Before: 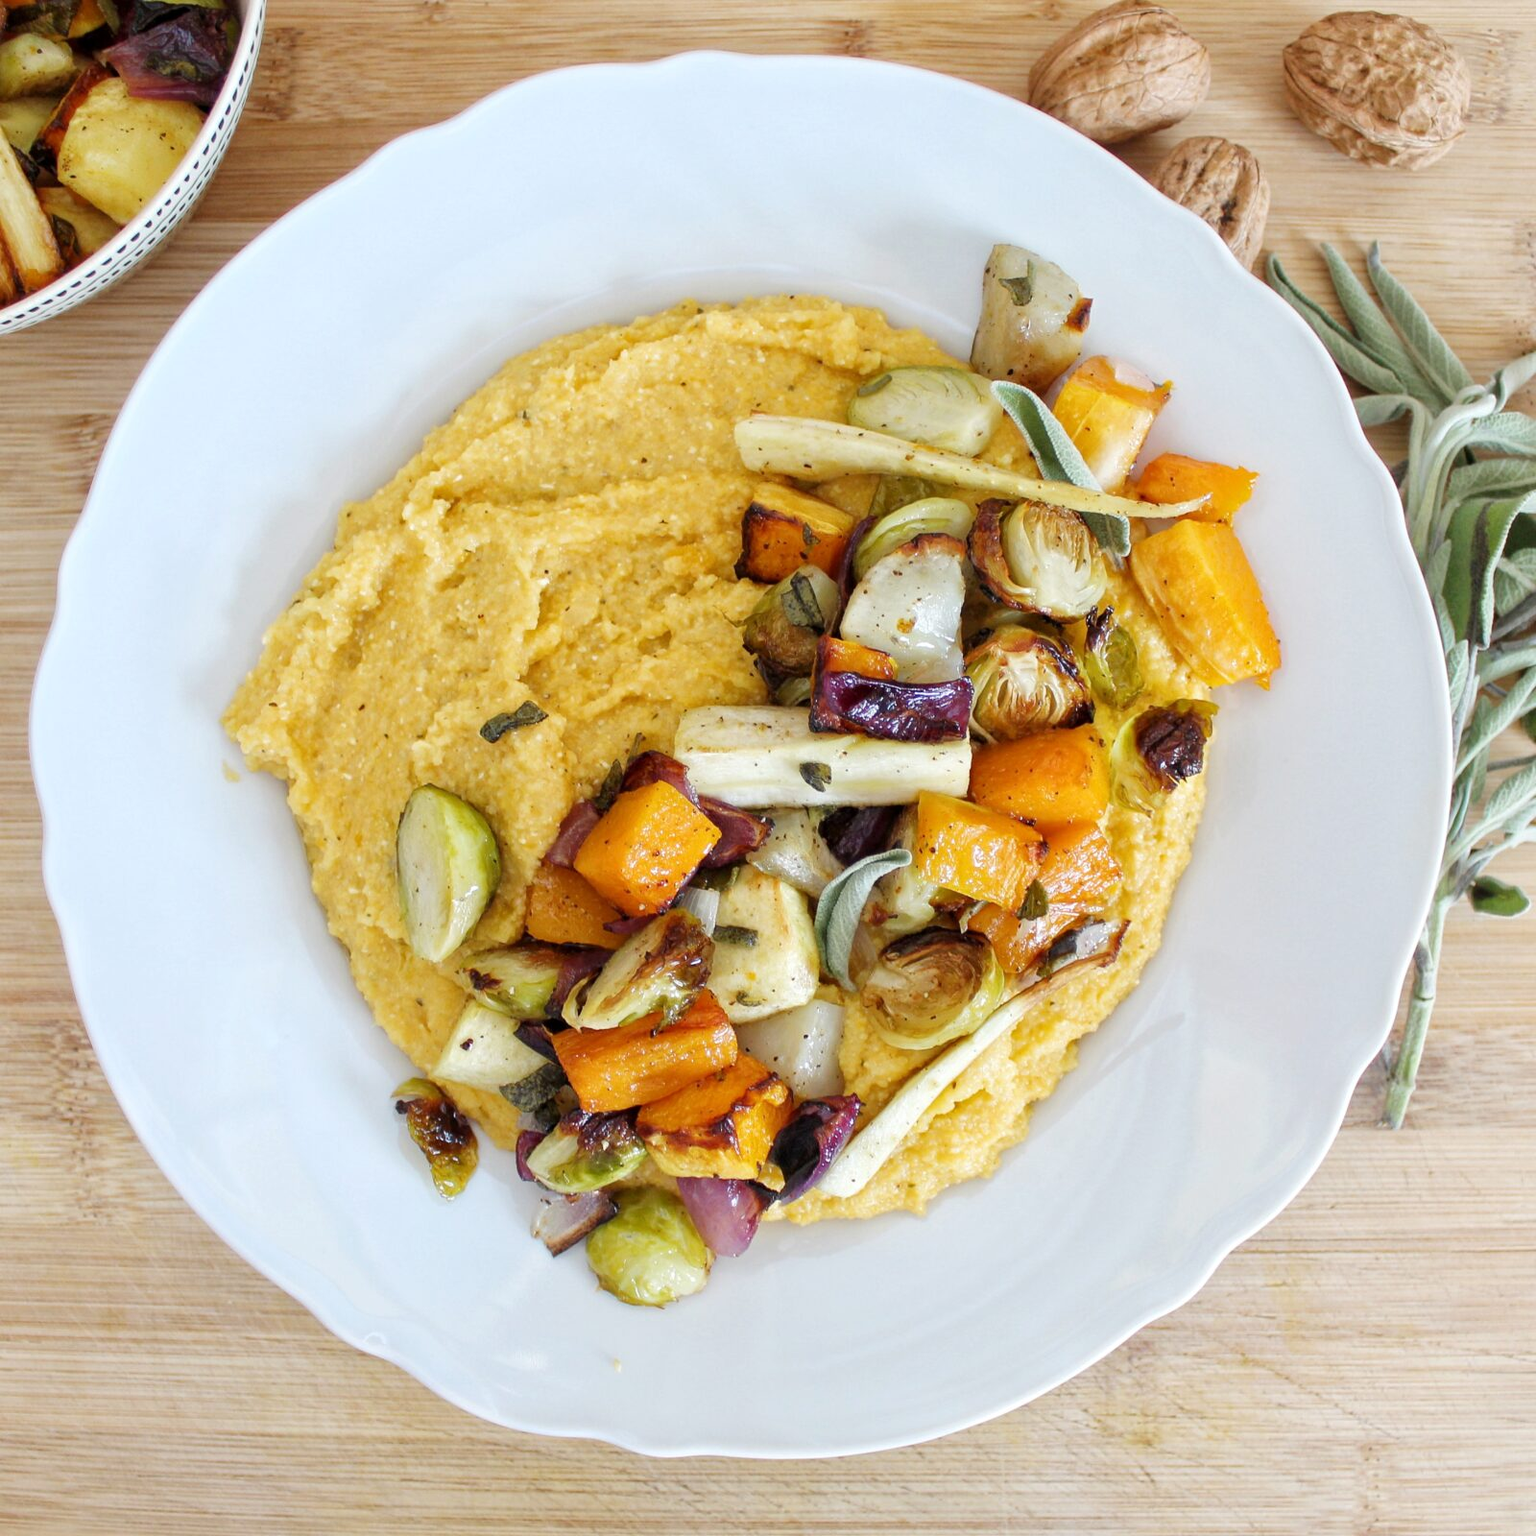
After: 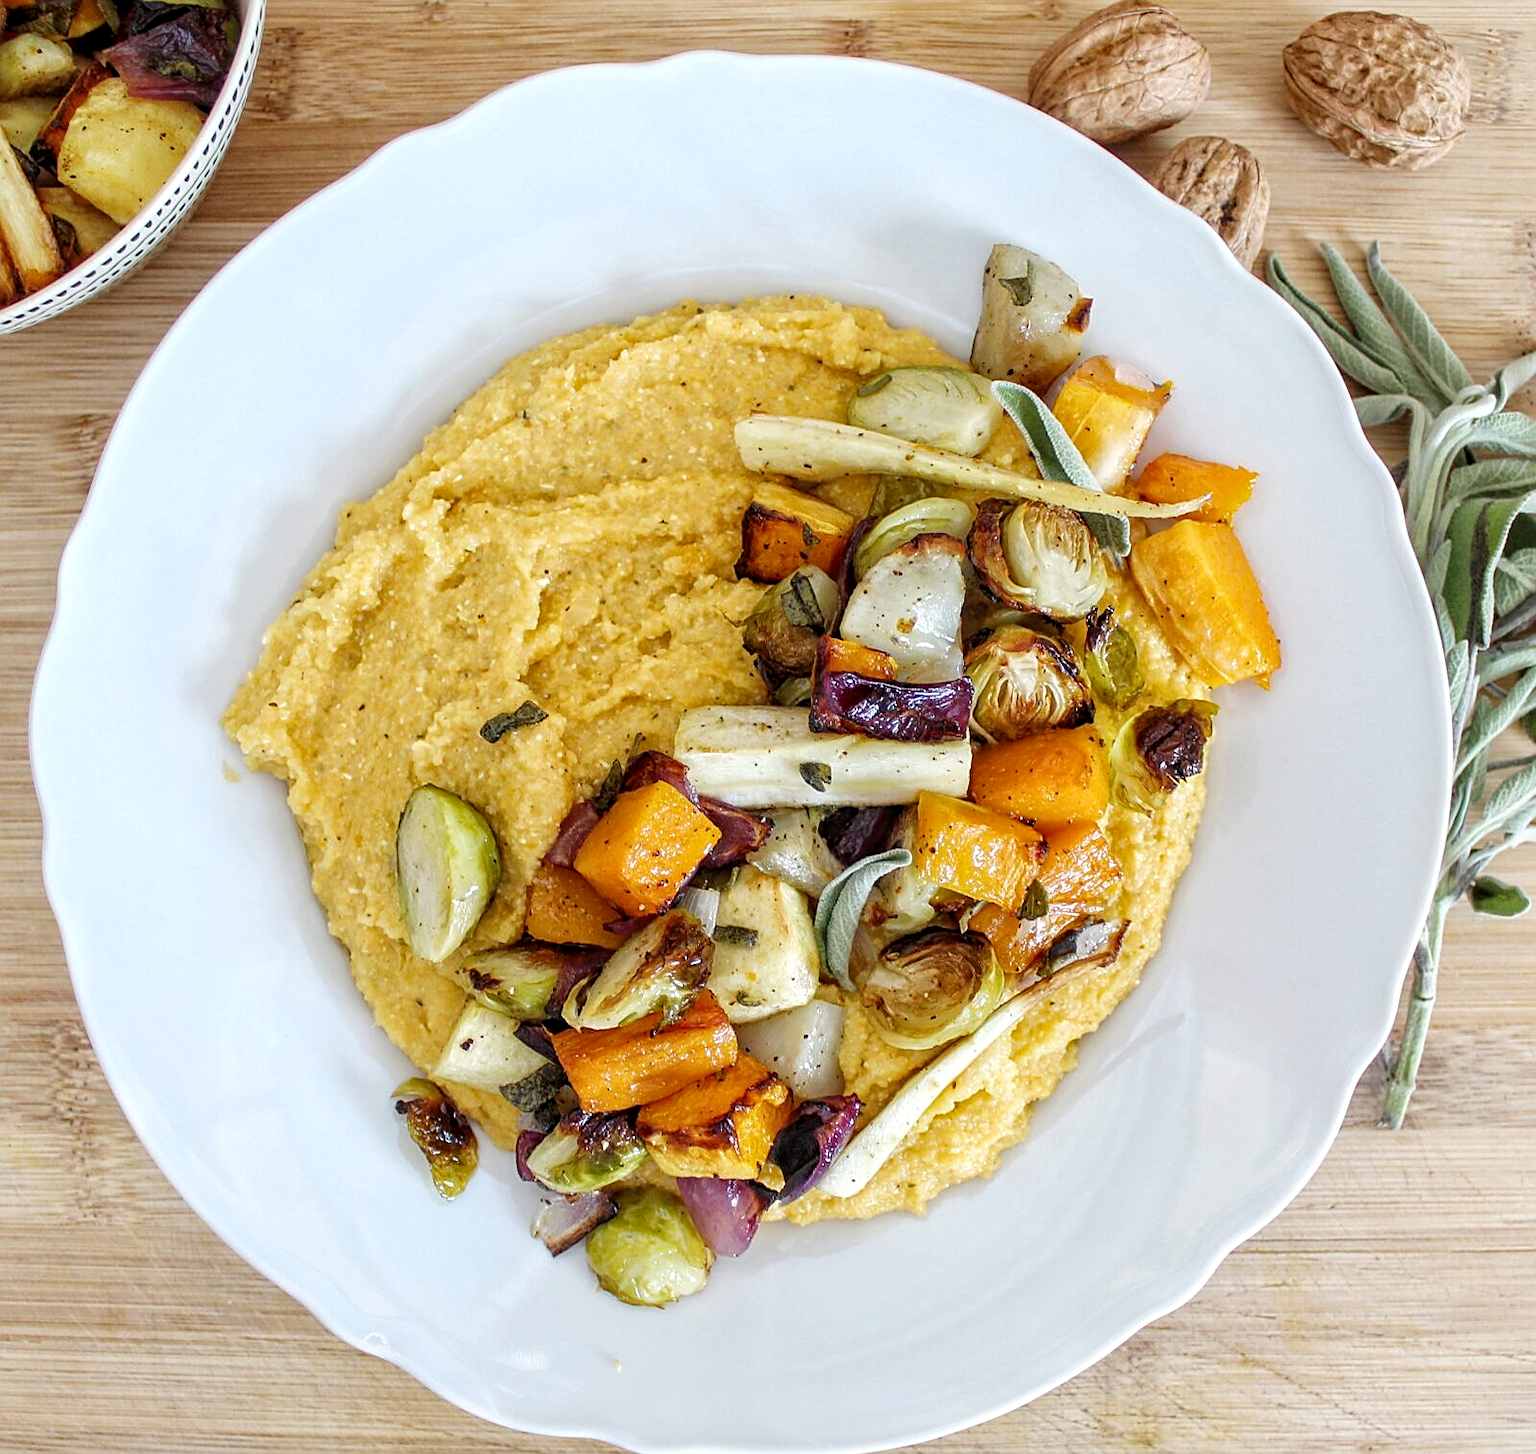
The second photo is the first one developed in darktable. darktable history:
local contrast: detail 130%
sharpen: on, module defaults
crop and rotate: top 0.01%, bottom 5.283%
